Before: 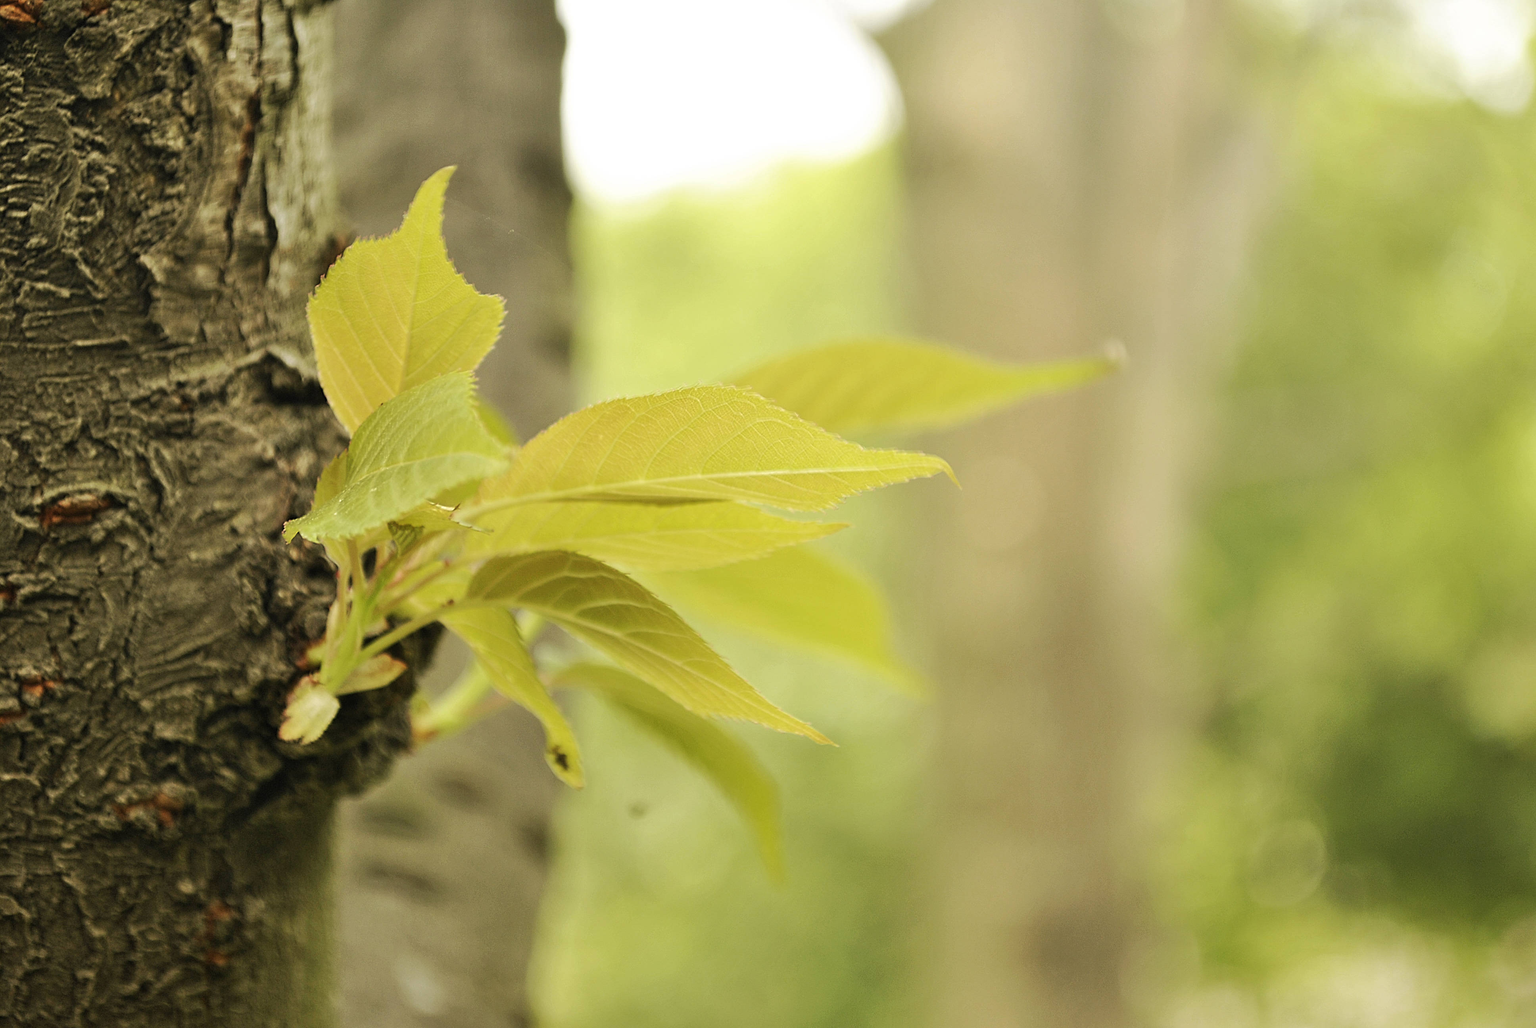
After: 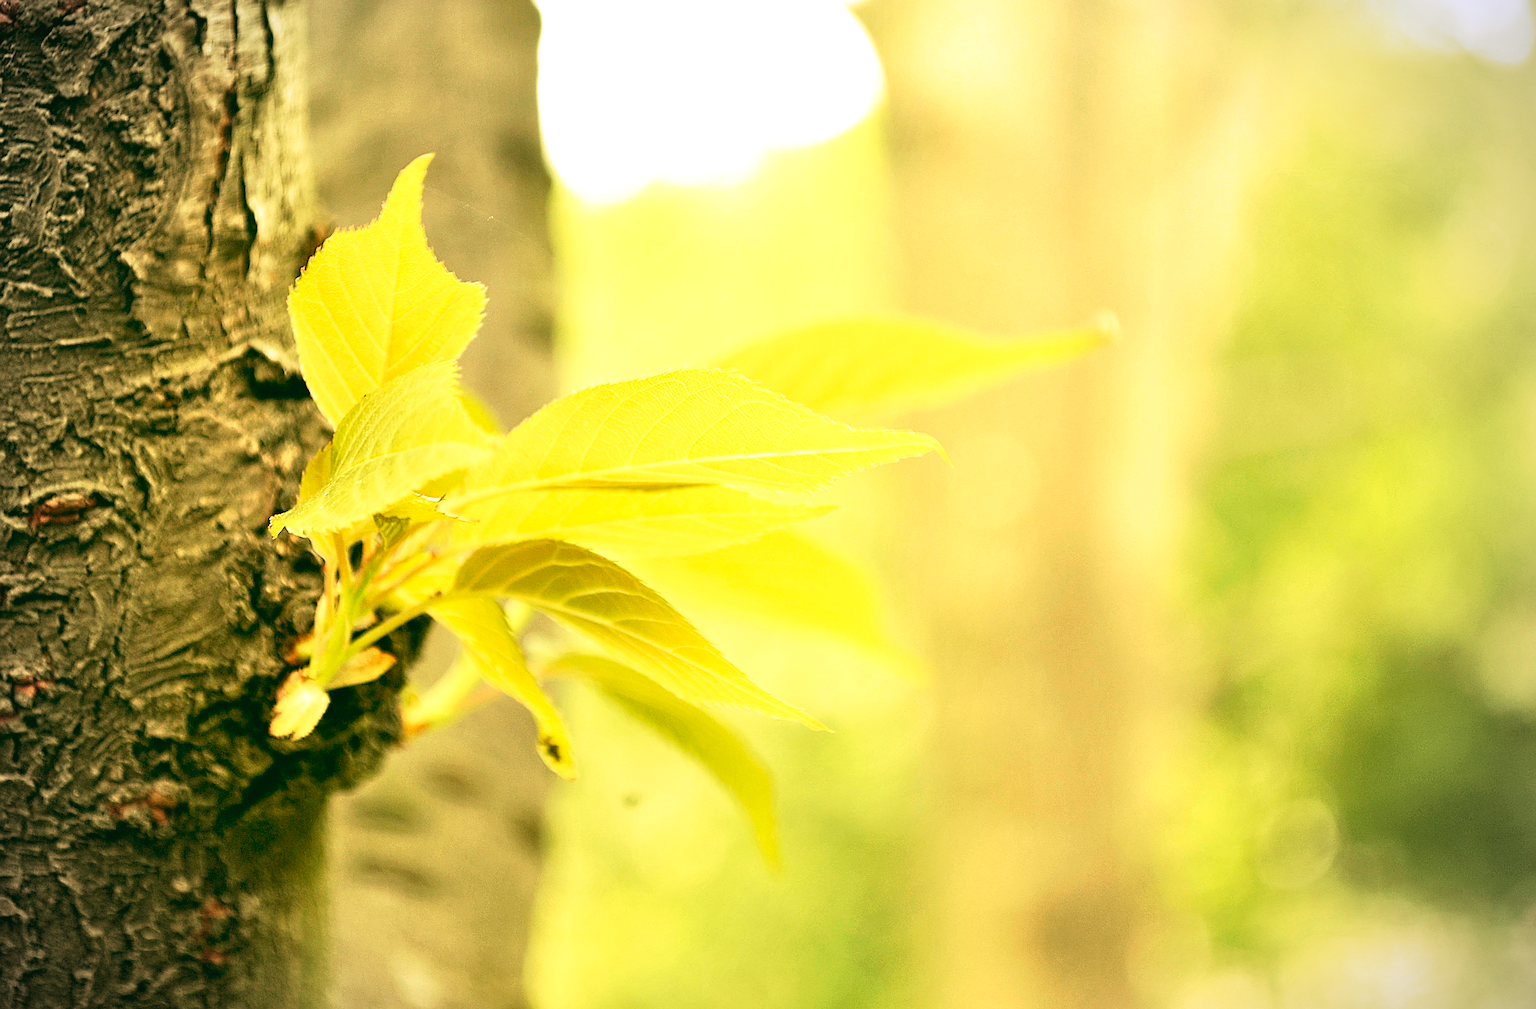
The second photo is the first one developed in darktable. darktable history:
white balance: red 1.123, blue 0.83
sharpen: on, module defaults
color calibration: output R [1.063, -0.012, -0.003, 0], output G [0, 1.022, 0.021, 0], output B [-0.079, 0.047, 1, 0], illuminant custom, x 0.389, y 0.387, temperature 3838.64 K
rotate and perspective: rotation -1.32°, lens shift (horizontal) -0.031, crop left 0.015, crop right 0.985, crop top 0.047, crop bottom 0.982
vignetting: width/height ratio 1.094
exposure: black level correction 0, exposure 0.9 EV, compensate highlight preservation false
tone curve: curves: ch0 [(0, 0) (0.003, 0.022) (0.011, 0.025) (0.025, 0.025) (0.044, 0.029) (0.069, 0.042) (0.1, 0.068) (0.136, 0.118) (0.177, 0.176) (0.224, 0.233) (0.277, 0.299) (0.335, 0.371) (0.399, 0.448) (0.468, 0.526) (0.543, 0.605) (0.623, 0.684) (0.709, 0.775) (0.801, 0.869) (0.898, 0.957) (1, 1)], preserve colors none
rgb curve: curves: ch0 [(0.123, 0.061) (0.995, 0.887)]; ch1 [(0.06, 0.116) (1, 0.906)]; ch2 [(0, 0) (0.824, 0.69) (1, 1)], mode RGB, independent channels, compensate middle gray true
